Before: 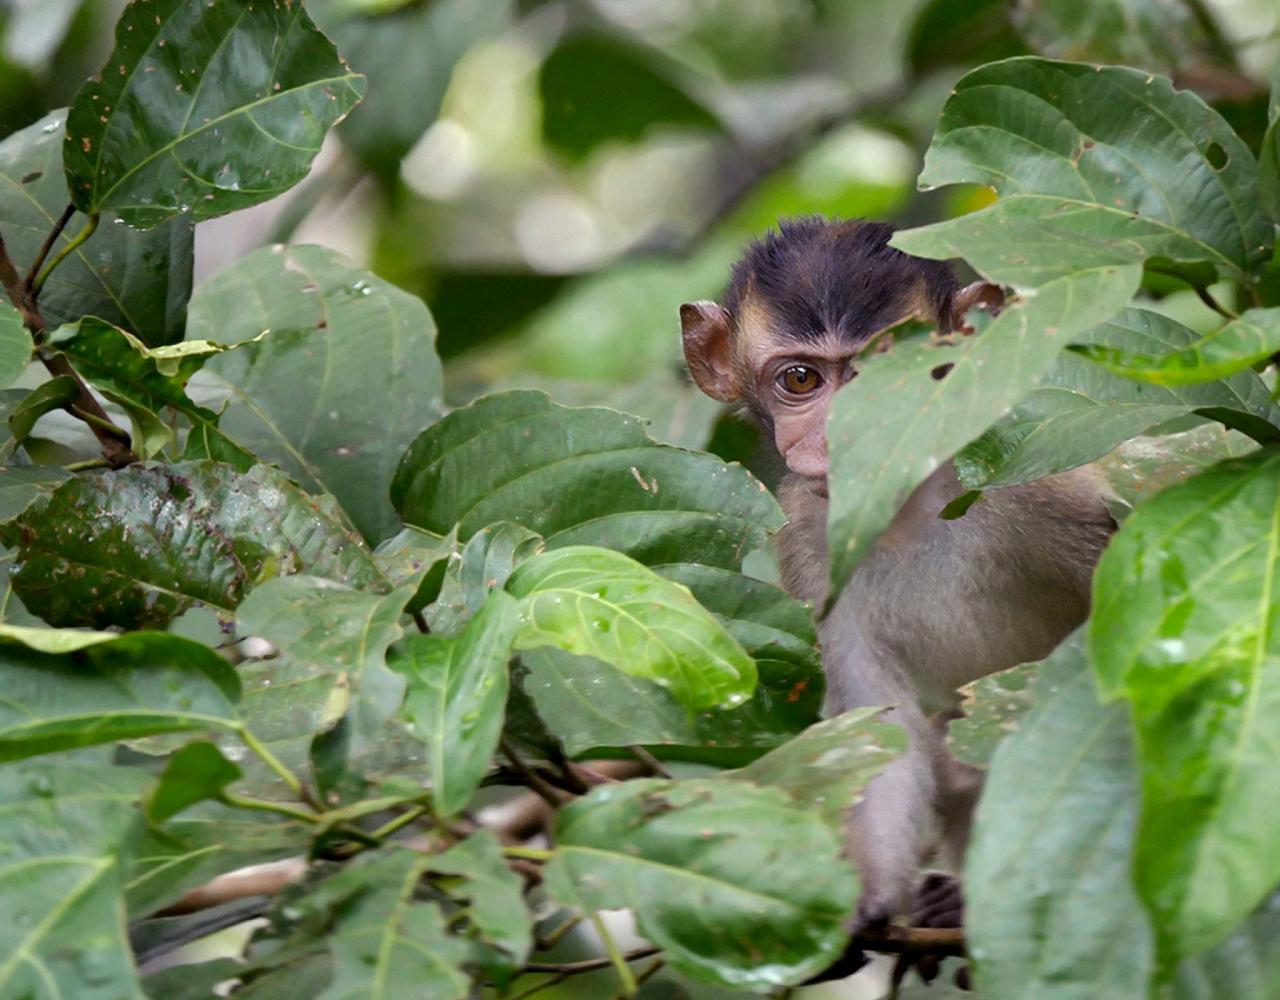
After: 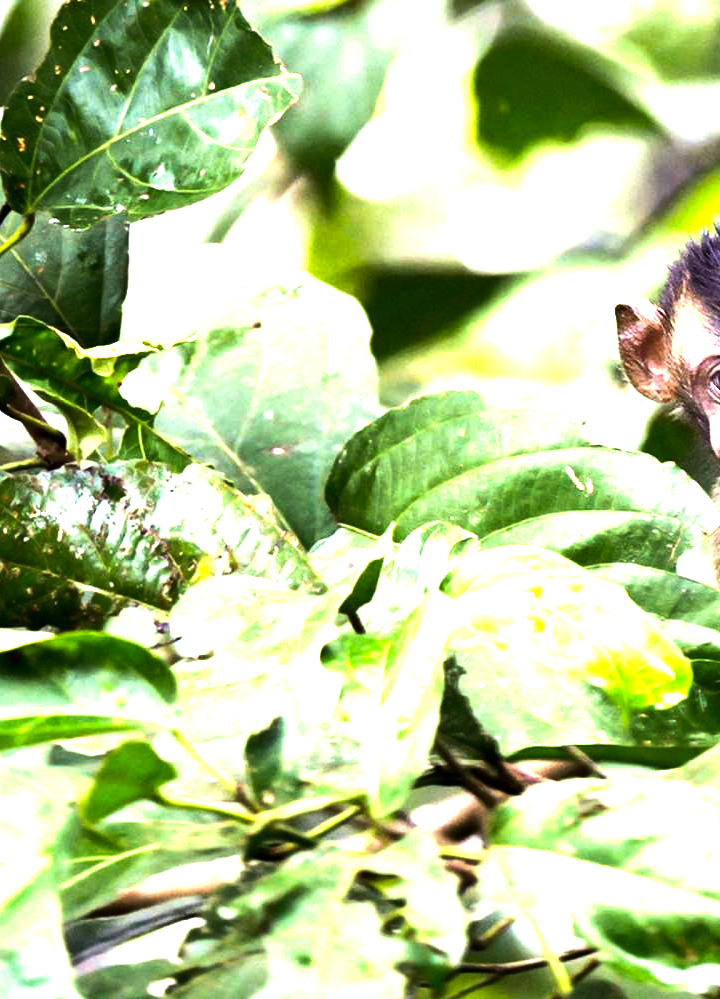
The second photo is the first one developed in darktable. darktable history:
crop: left 5.114%, right 38.589%
velvia: on, module defaults
tone equalizer: -8 EV -0.75 EV, -7 EV -0.7 EV, -6 EV -0.6 EV, -5 EV -0.4 EV, -3 EV 0.4 EV, -2 EV 0.6 EV, -1 EV 0.7 EV, +0 EV 0.75 EV, edges refinement/feathering 500, mask exposure compensation -1.57 EV, preserve details no
exposure: black level correction 0, exposure 1.2 EV, compensate highlight preservation false
color balance rgb: perceptual brilliance grading › highlights 14.29%, perceptual brilliance grading › mid-tones -5.92%, perceptual brilliance grading › shadows -26.83%, global vibrance 31.18%
